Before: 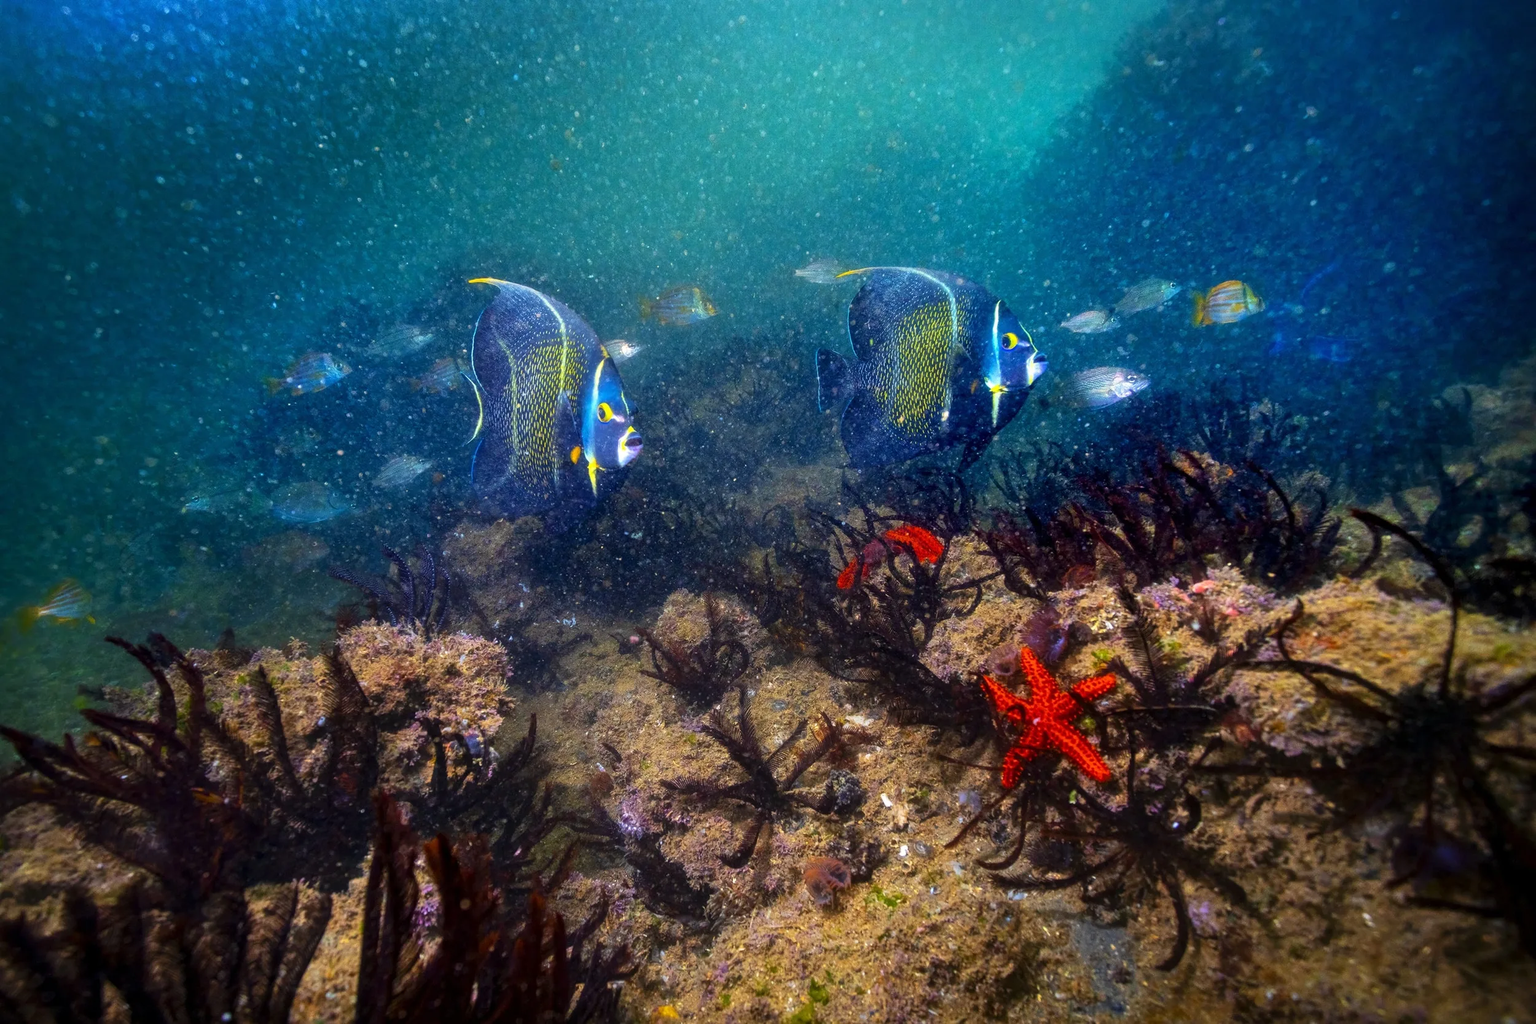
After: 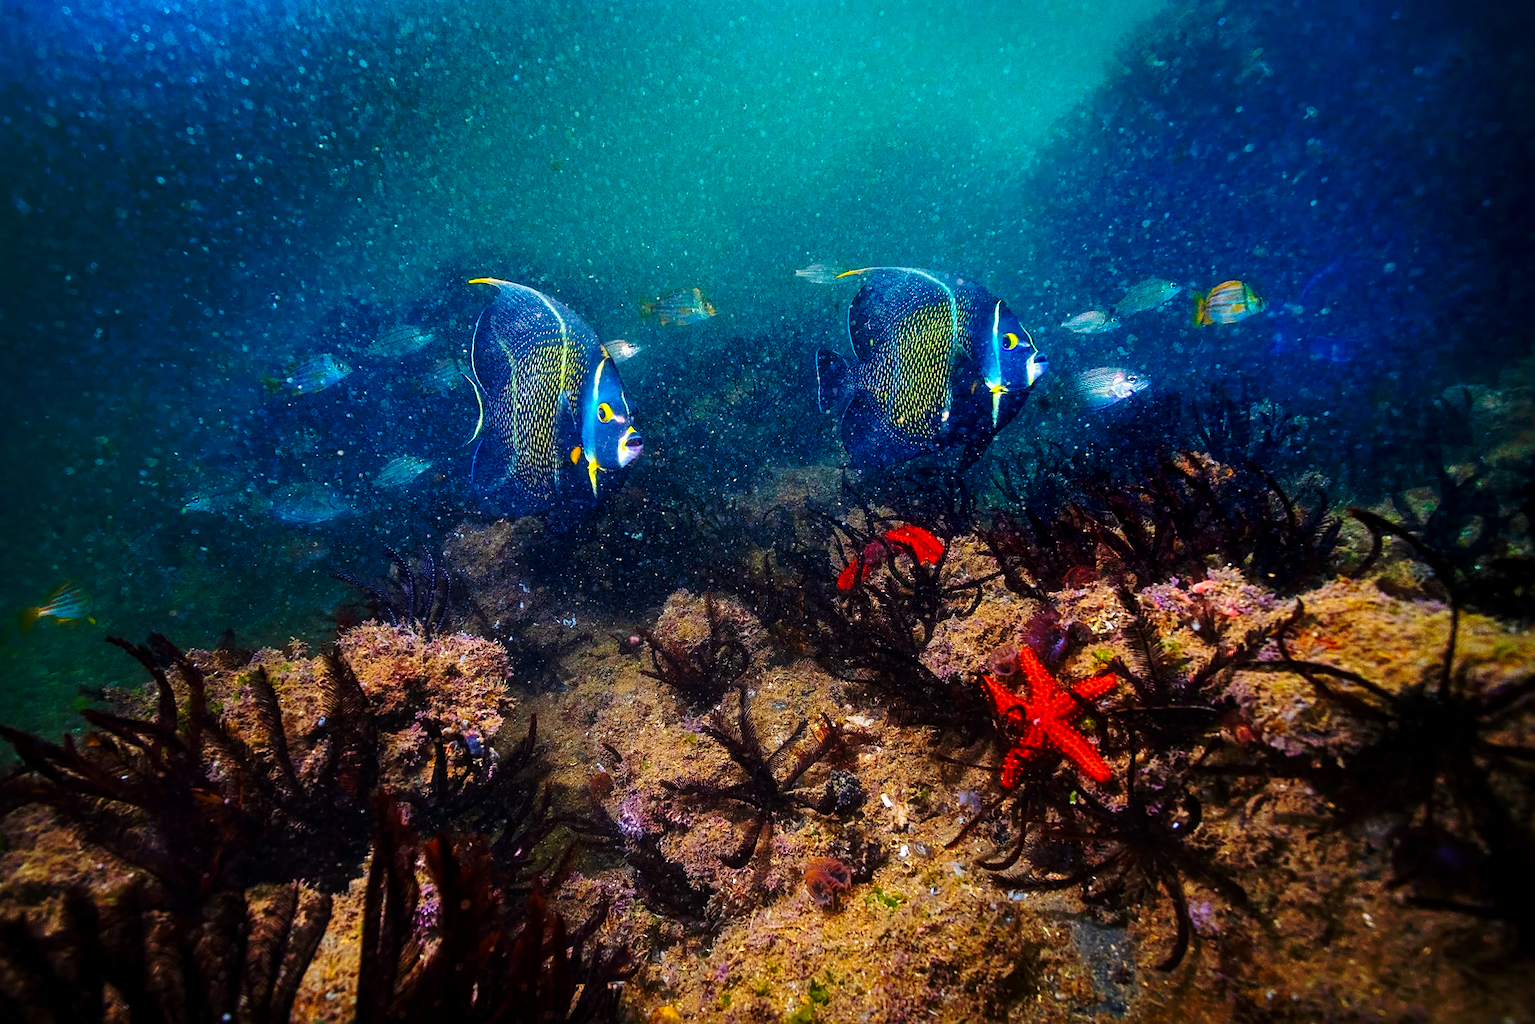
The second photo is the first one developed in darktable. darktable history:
sharpen: on, module defaults
base curve: curves: ch0 [(0, 0) (0.073, 0.04) (0.157, 0.139) (0.492, 0.492) (0.758, 0.758) (1, 1)], preserve colors none
